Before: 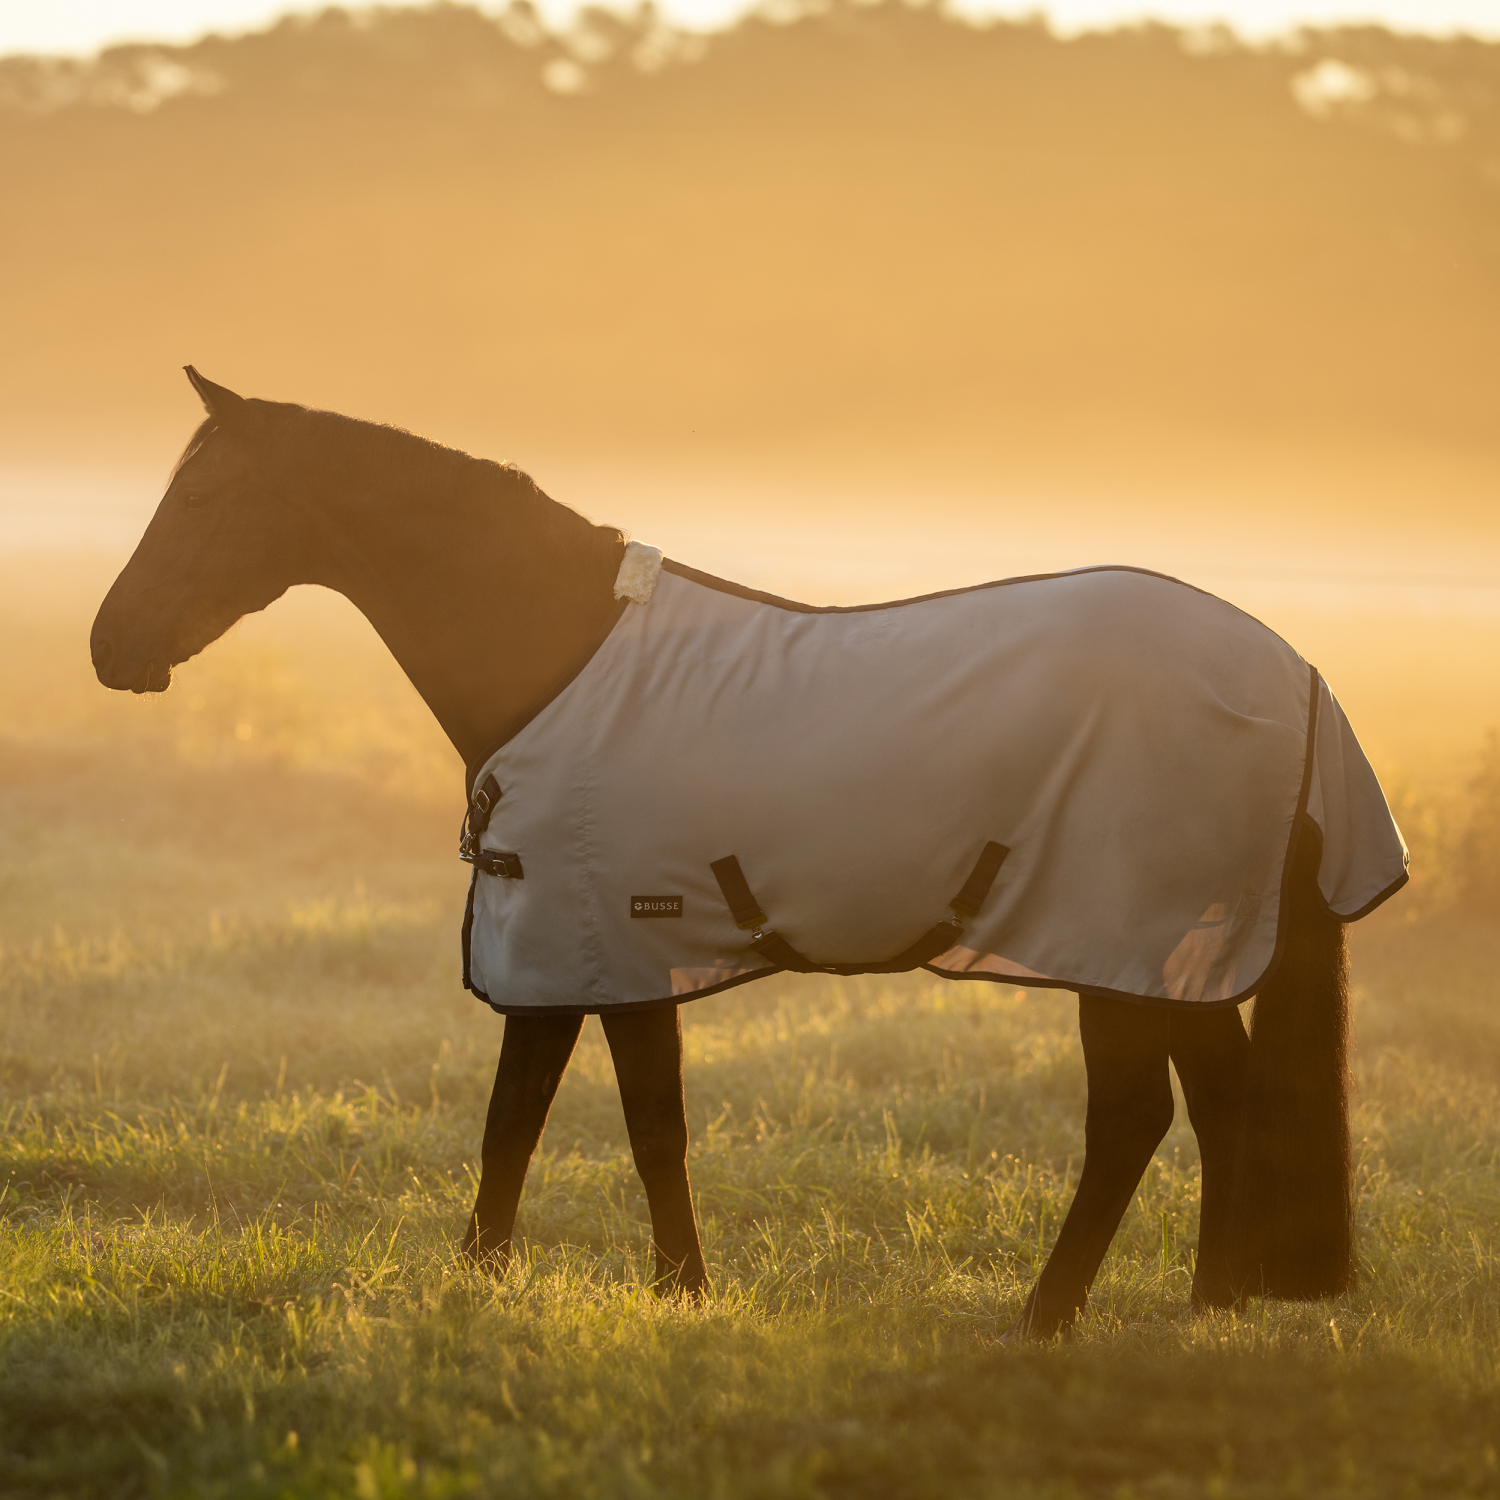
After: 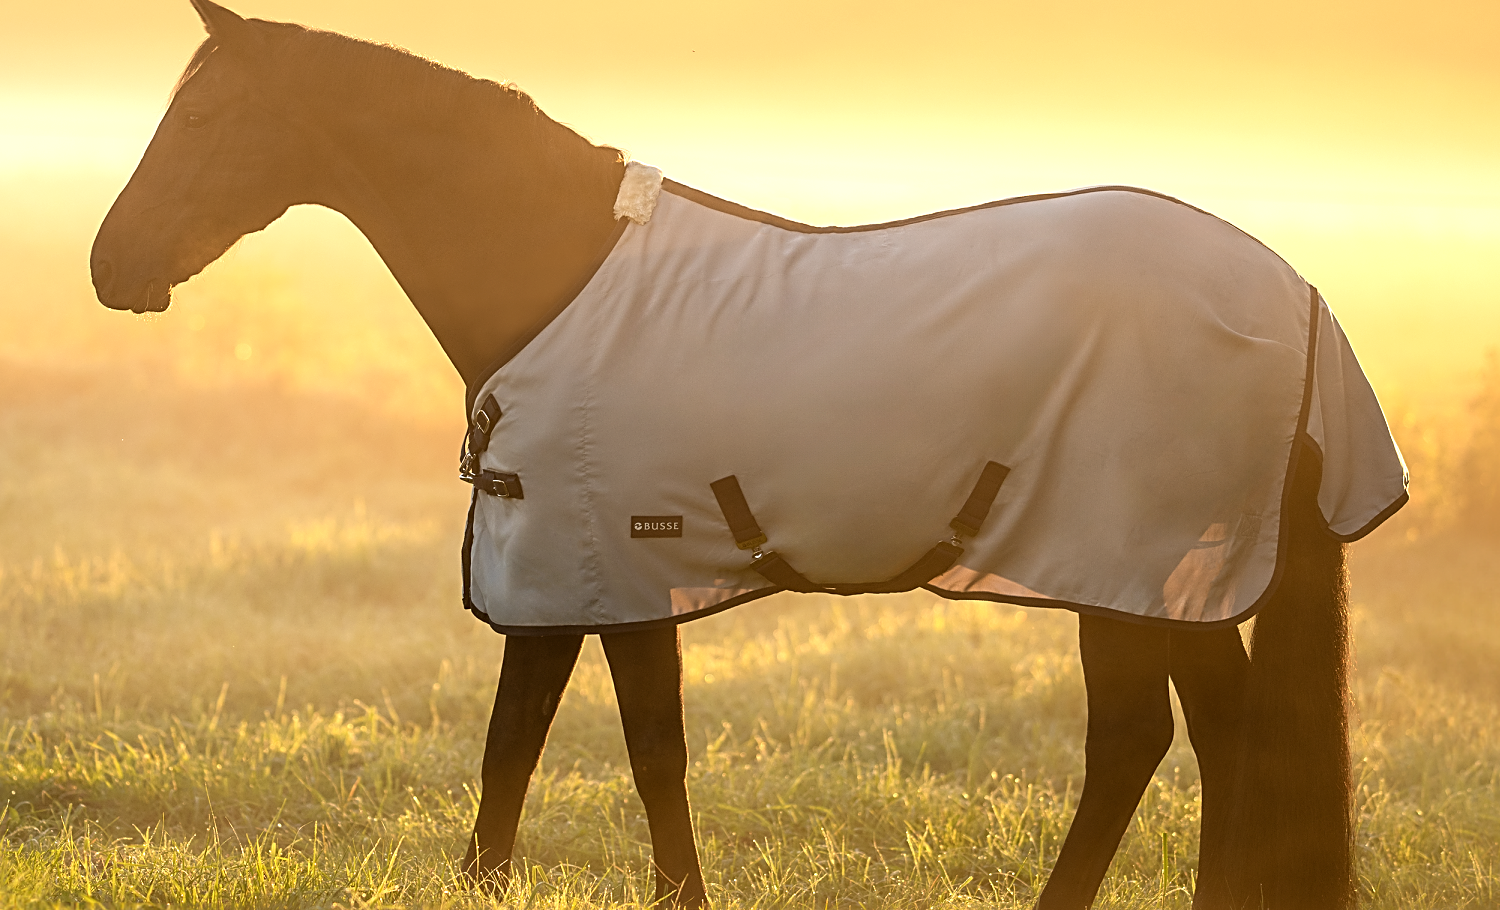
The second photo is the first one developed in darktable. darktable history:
crop and rotate: top 25.357%, bottom 13.942%
sharpen: radius 2.543, amount 0.636
exposure: black level correction 0, exposure 0.7 EV, compensate exposure bias true, compensate highlight preservation false
